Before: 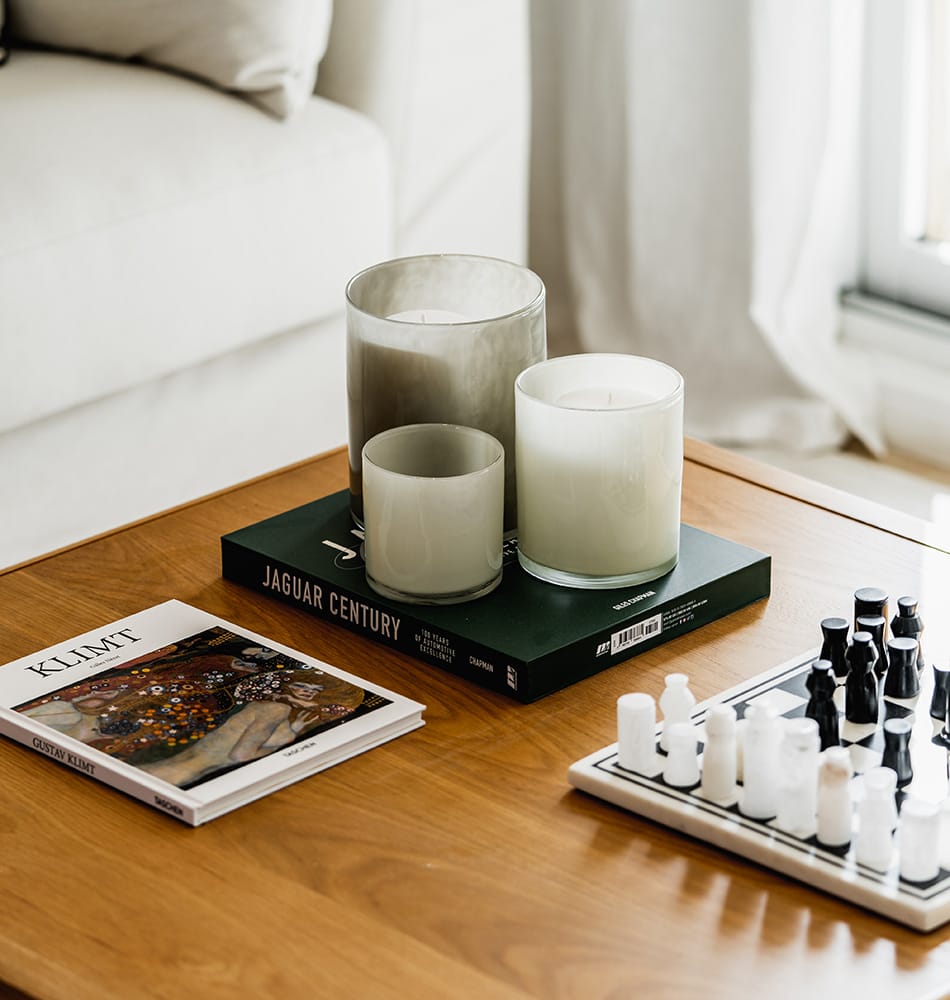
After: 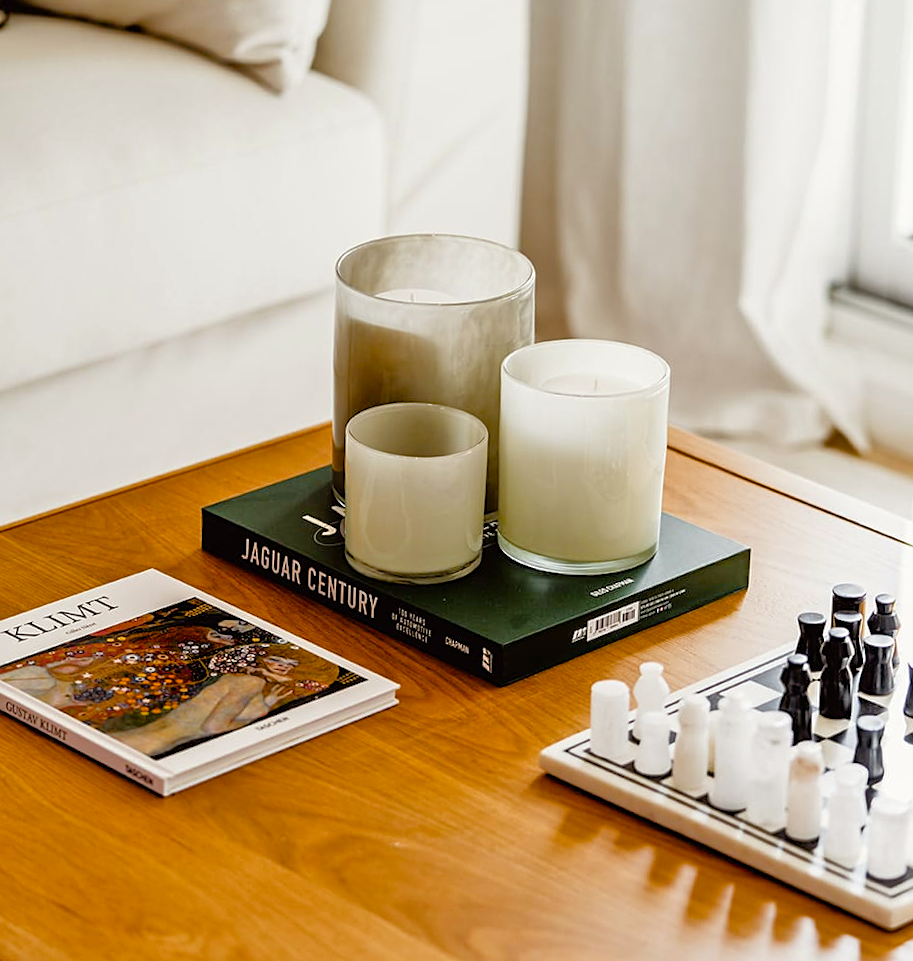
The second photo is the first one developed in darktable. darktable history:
color balance rgb: power › chroma 1.038%, power › hue 26.1°, perceptual saturation grading › global saturation 20%, perceptual saturation grading › highlights -25.503%, perceptual saturation grading › shadows 49.357%, global vibrance 20.704%
crop and rotate: angle -2.2°
sharpen: amount 0.204
tone equalizer: -7 EV 0.162 EV, -6 EV 0.603 EV, -5 EV 1.13 EV, -4 EV 1.31 EV, -3 EV 1.16 EV, -2 EV 0.6 EV, -1 EV 0.165 EV
